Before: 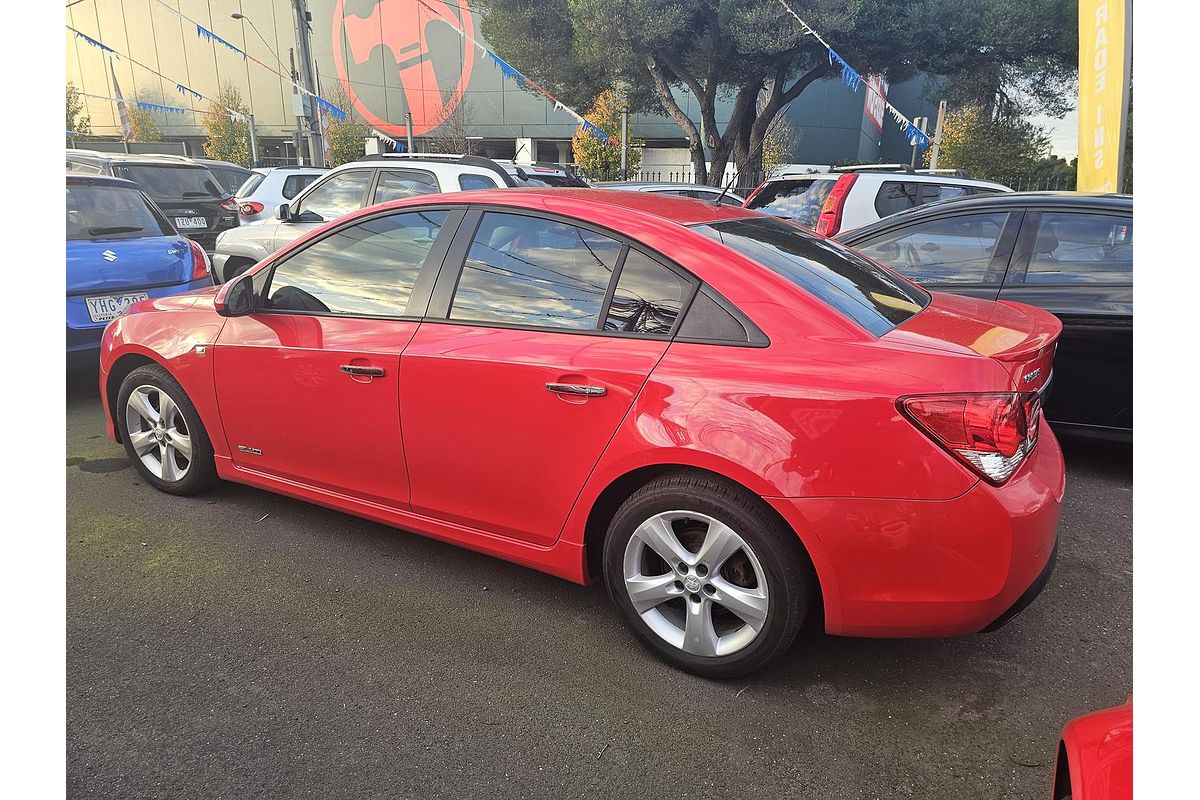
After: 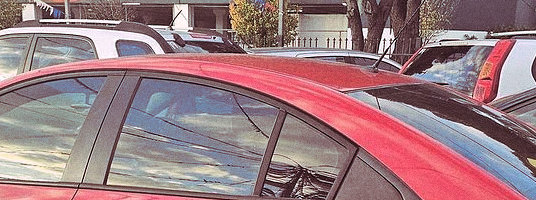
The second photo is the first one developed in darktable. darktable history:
grain: coarseness 0.09 ISO
crop: left 28.64%, top 16.832%, right 26.637%, bottom 58.055%
split-toning: highlights › hue 298.8°, highlights › saturation 0.73, compress 41.76%
contrast brightness saturation: saturation -0.05
